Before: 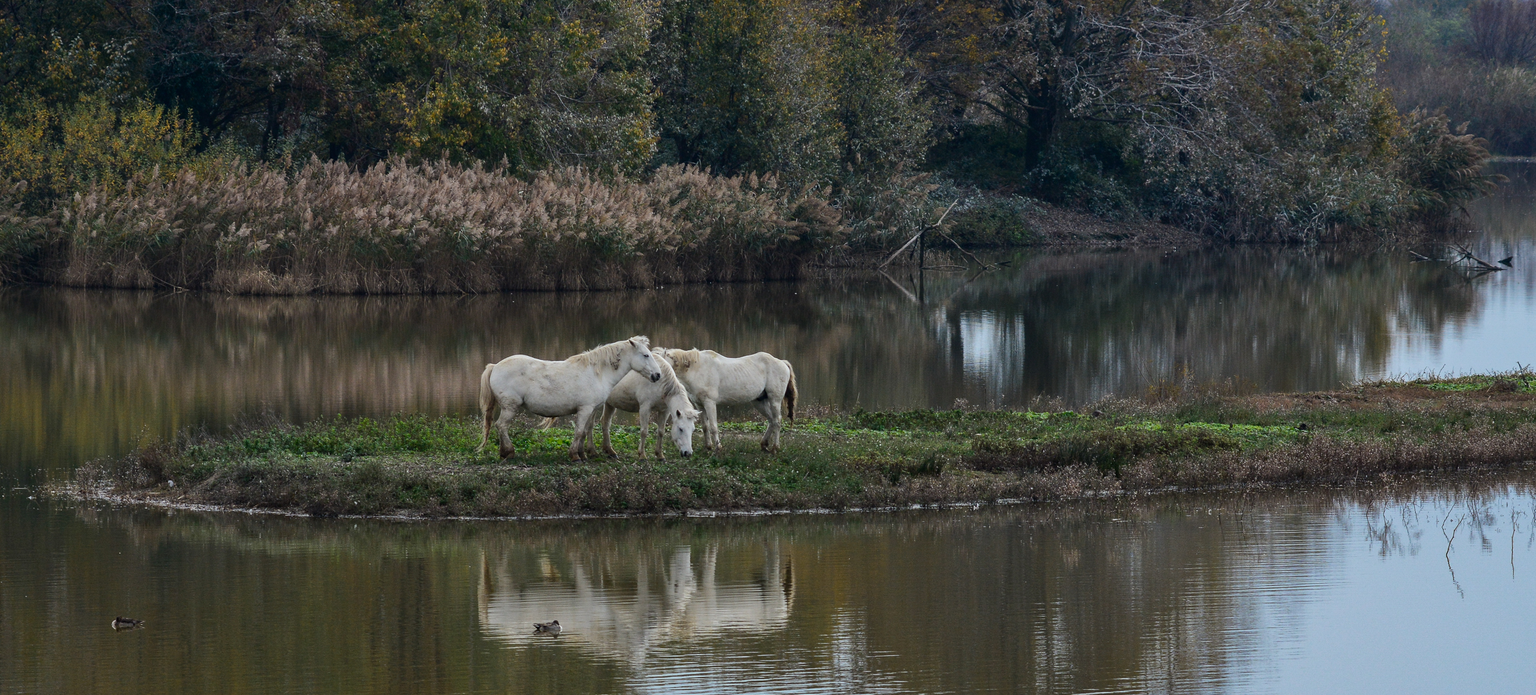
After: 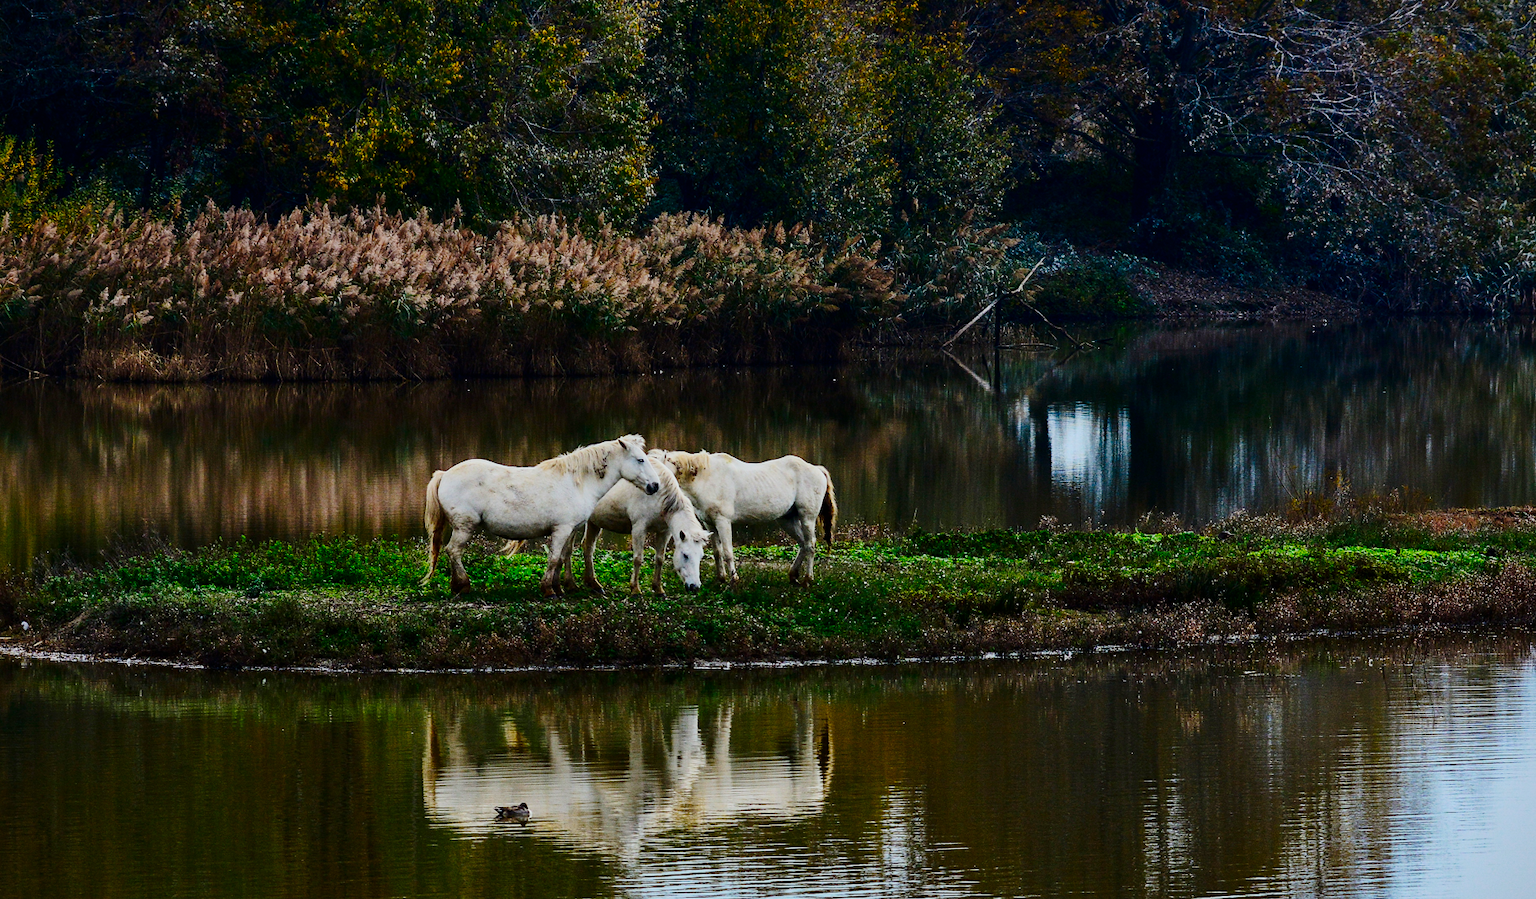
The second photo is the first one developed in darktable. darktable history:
vignetting: fall-off start 100.61%
contrast brightness saturation: contrast 0.263, brightness 0.021, saturation 0.864
tone curve: curves: ch0 [(0, 0) (0.049, 0.01) (0.154, 0.081) (0.491, 0.519) (0.748, 0.765) (1, 0.919)]; ch1 [(0, 0) (0.172, 0.123) (0.317, 0.272) (0.391, 0.424) (0.499, 0.497) (0.531, 0.541) (0.615, 0.608) (0.741, 0.783) (1, 1)]; ch2 [(0, 0) (0.411, 0.424) (0.483, 0.478) (0.546, 0.532) (0.652, 0.633) (1, 1)], preserve colors none
crop: left 9.893%, right 12.883%
